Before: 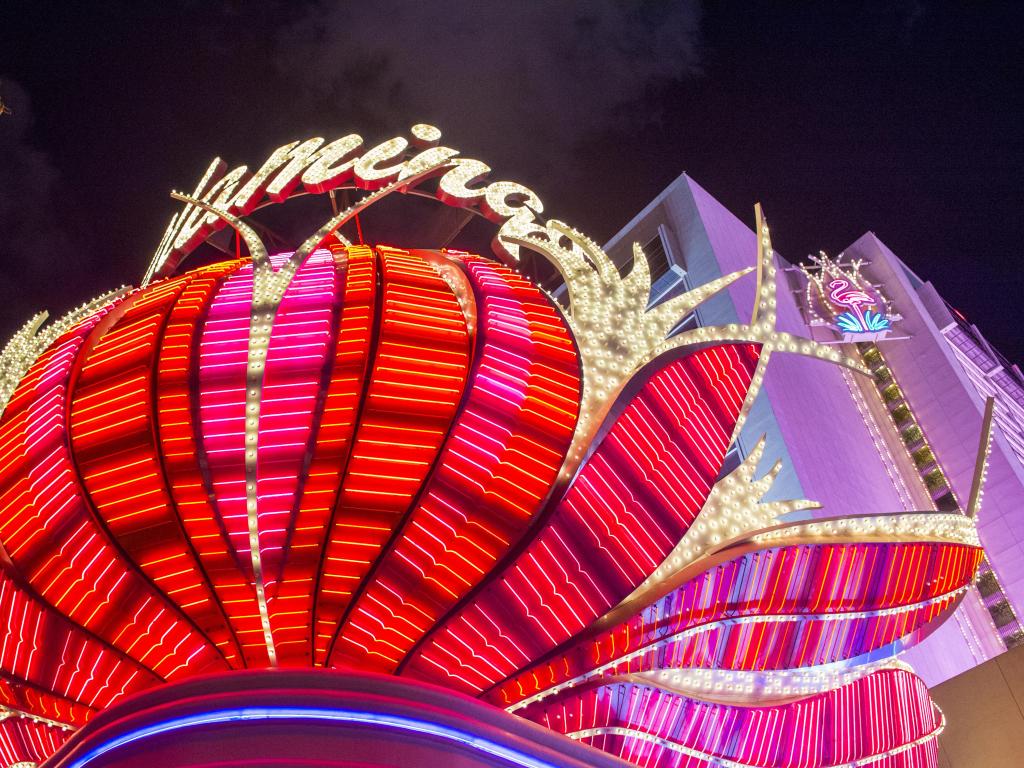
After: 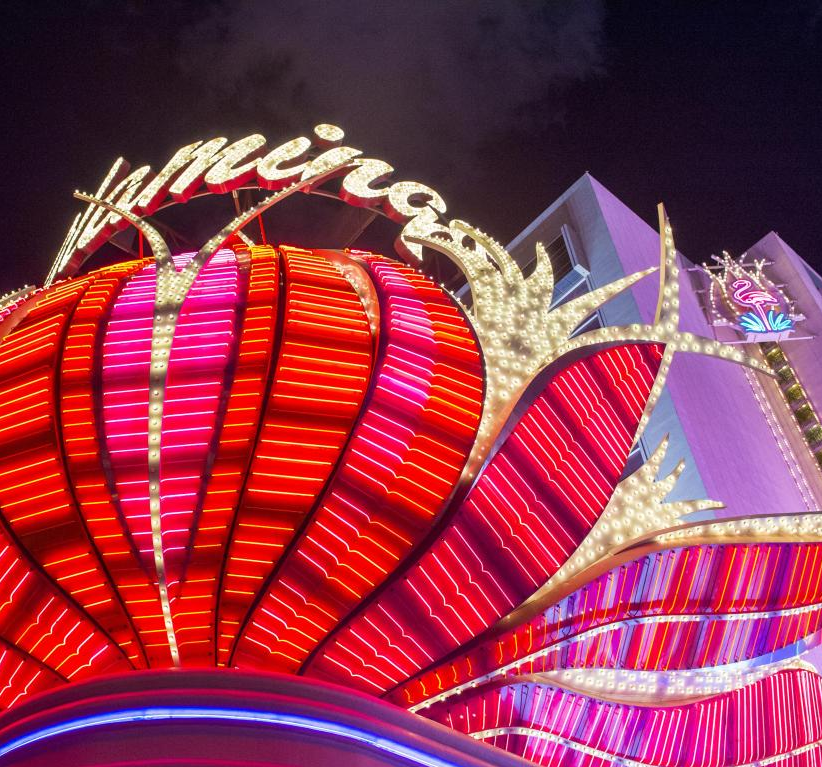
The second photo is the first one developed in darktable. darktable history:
crop and rotate: left 9.531%, right 10.151%
